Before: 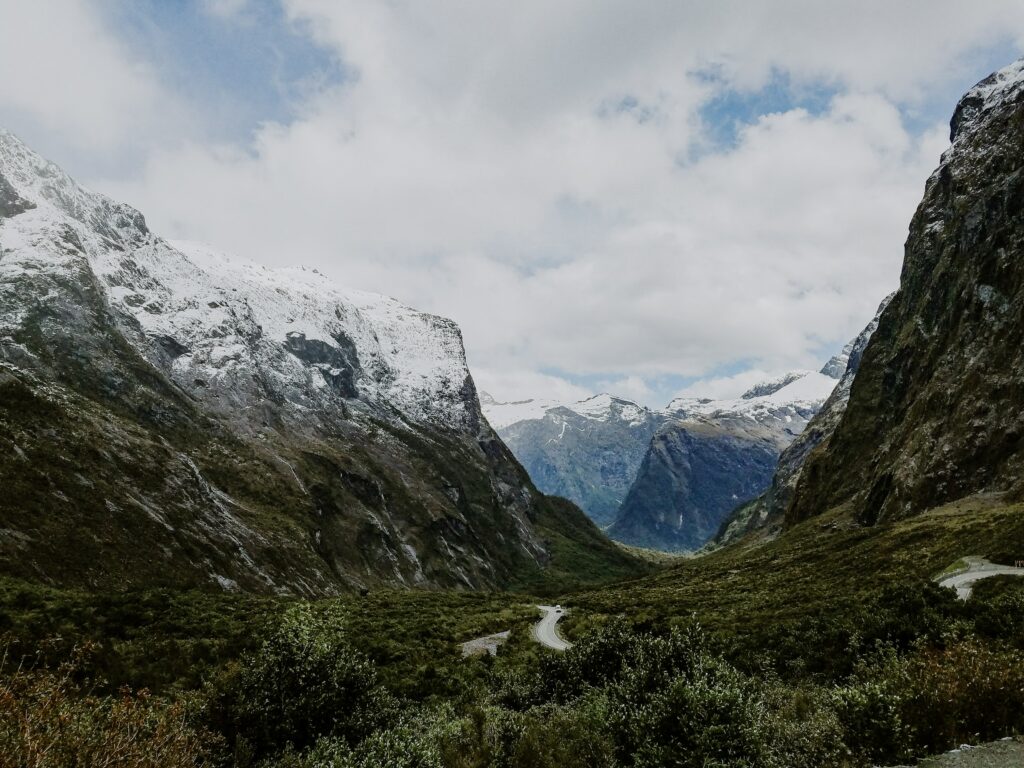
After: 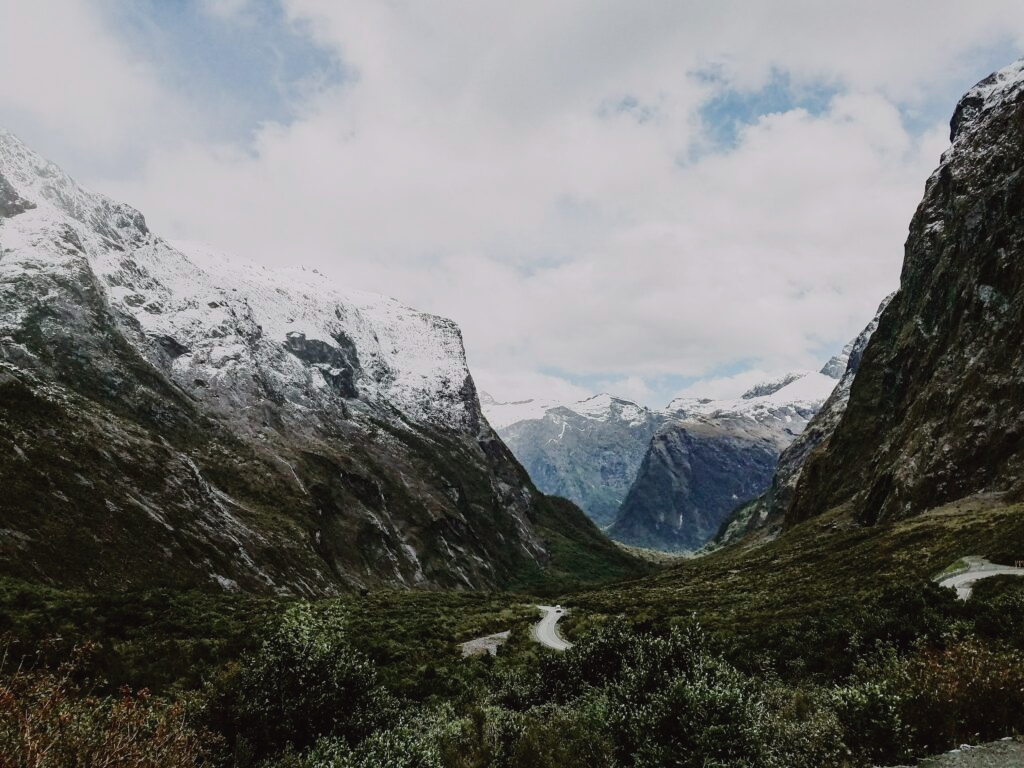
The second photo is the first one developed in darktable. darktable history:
tone curve: curves: ch0 [(0, 0.023) (0.184, 0.168) (0.491, 0.519) (0.748, 0.765) (1, 0.919)]; ch1 [(0, 0) (0.179, 0.173) (0.322, 0.32) (0.424, 0.424) (0.496, 0.501) (0.563, 0.586) (0.761, 0.803) (1, 1)]; ch2 [(0, 0) (0.434, 0.447) (0.483, 0.487) (0.557, 0.541) (0.697, 0.68) (1, 1)], color space Lab, independent channels, preserve colors none
